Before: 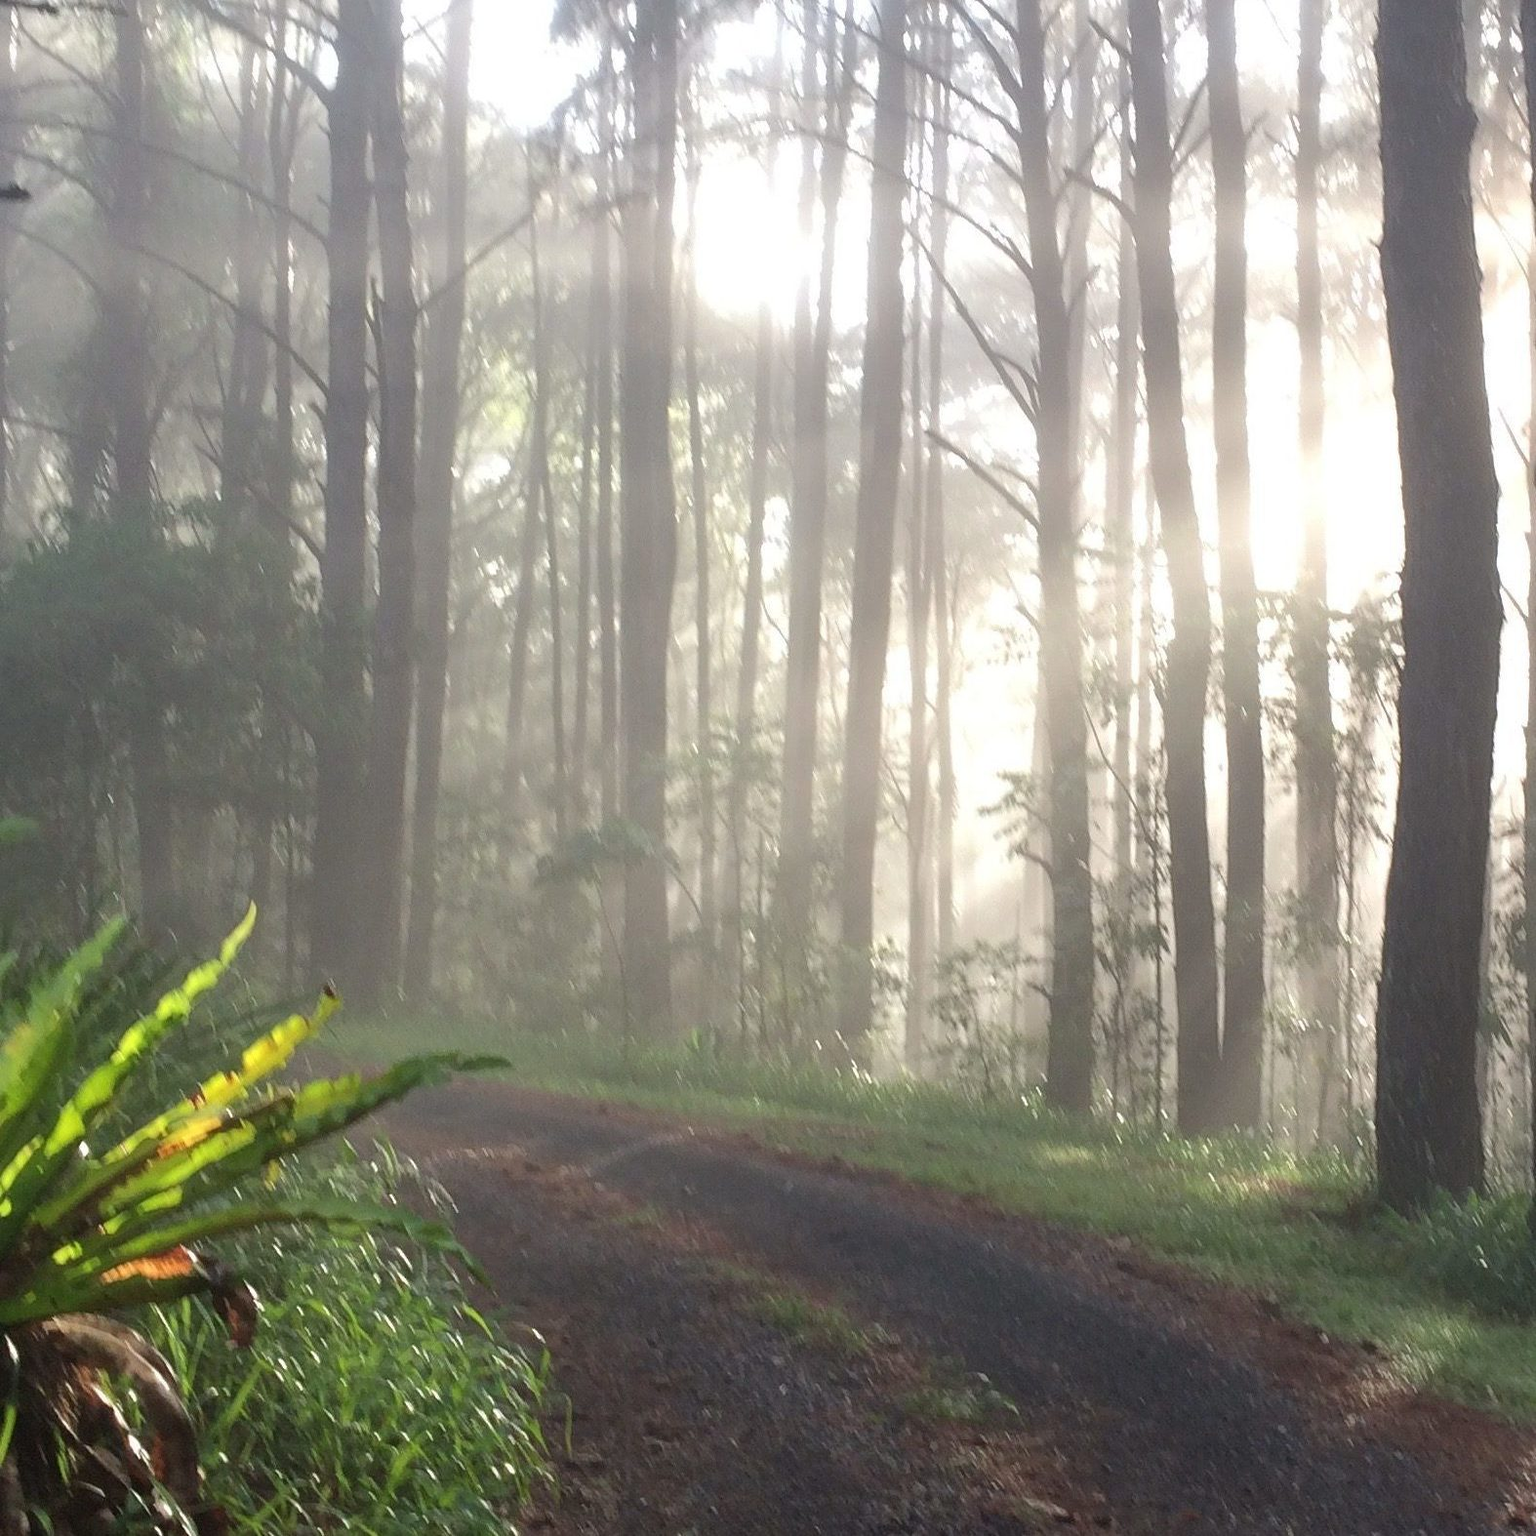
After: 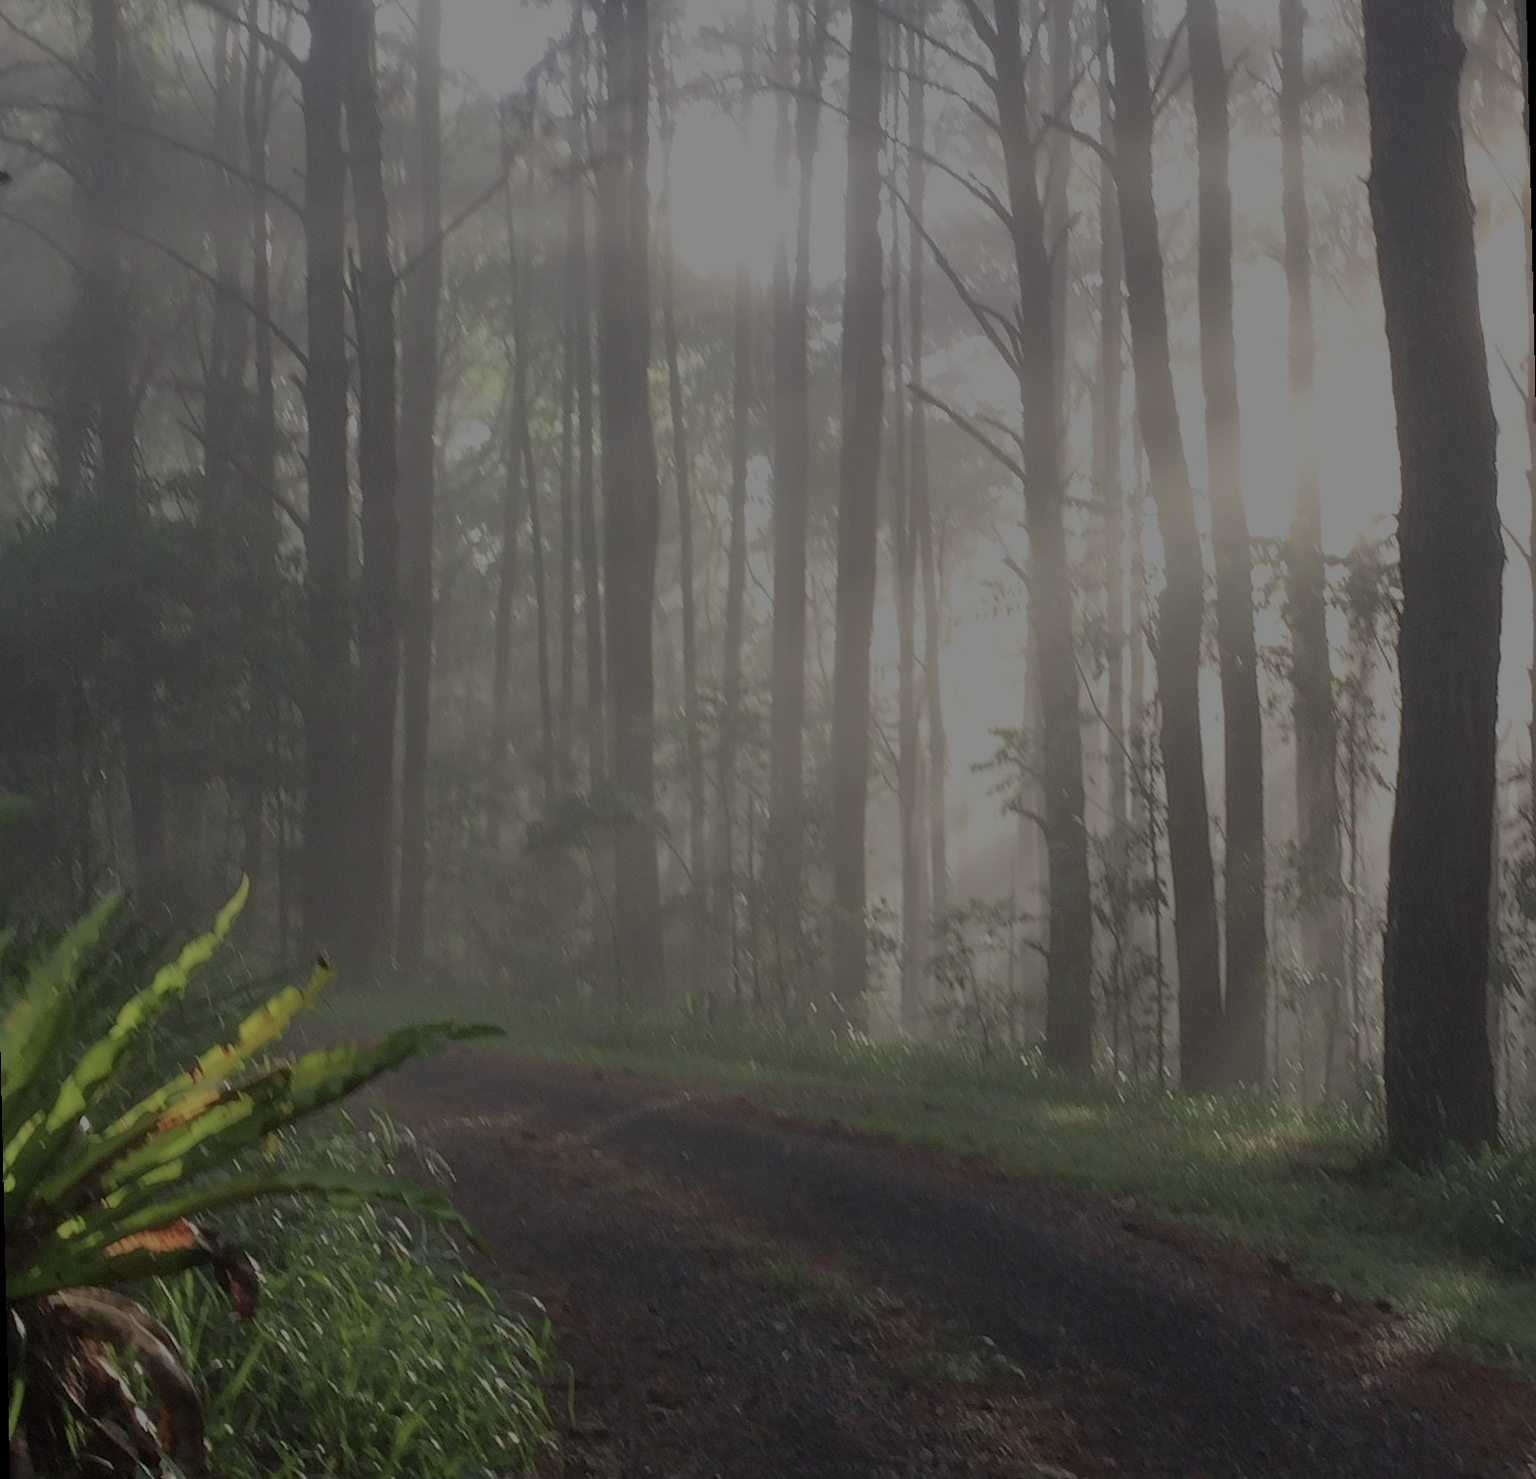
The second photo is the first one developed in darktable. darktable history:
color balance rgb: perceptual brilliance grading › global brilliance -48.39%
exposure: black level correction 0.001, exposure 0.5 EV, compensate exposure bias true, compensate highlight preservation false
rotate and perspective: rotation -1.32°, lens shift (horizontal) -0.031, crop left 0.015, crop right 0.985, crop top 0.047, crop bottom 0.982
